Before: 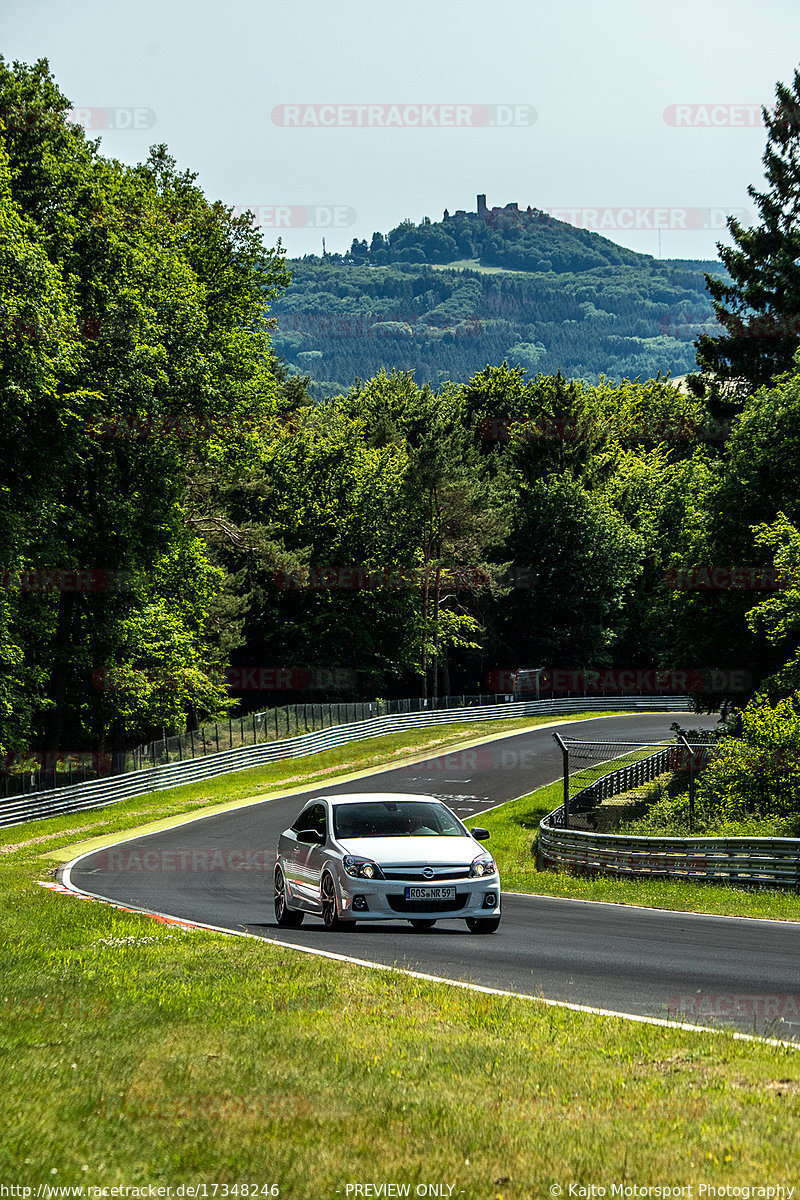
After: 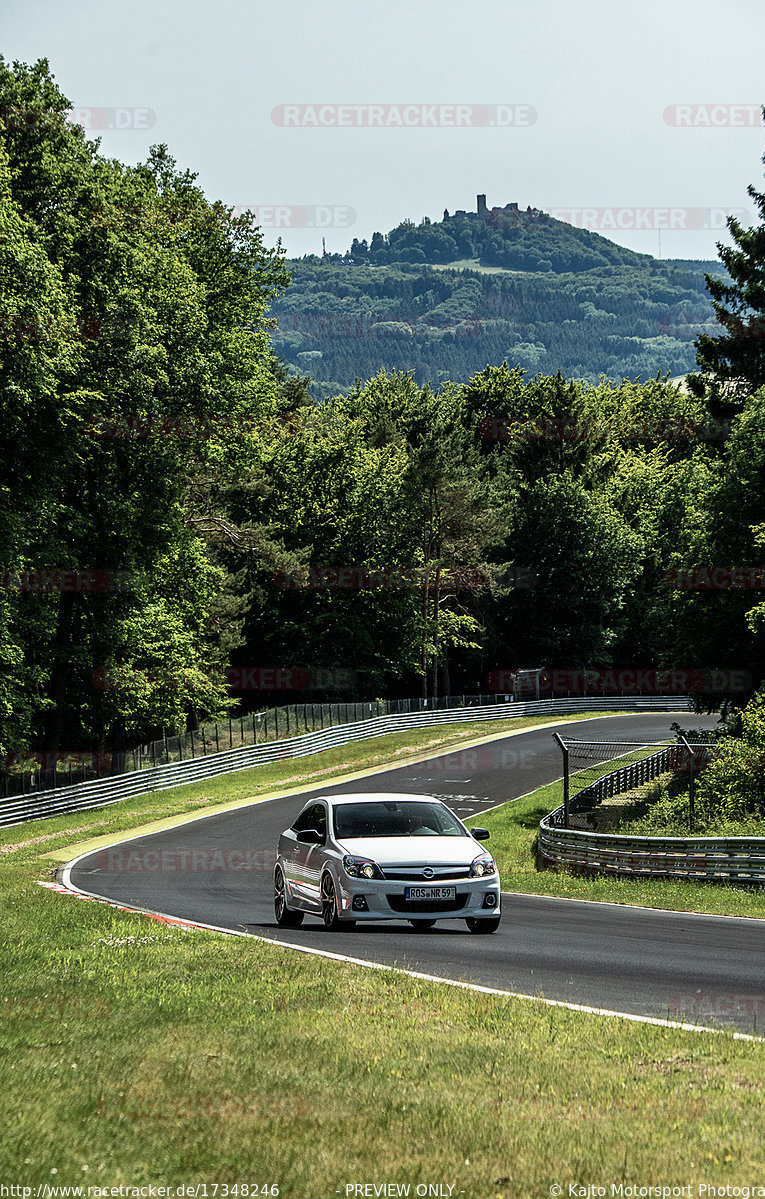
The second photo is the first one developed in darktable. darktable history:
crop: right 4.295%, bottom 0.048%
color balance rgb: linear chroma grading › shadows -1.801%, linear chroma grading › highlights -14.438%, linear chroma grading › global chroma -10%, linear chroma grading › mid-tones -10.105%, perceptual saturation grading › global saturation 0.05%, perceptual brilliance grading › global brilliance 1.66%, perceptual brilliance grading › highlights -3.909%, global vibrance -0.915%, saturation formula JzAzBz (2021)
